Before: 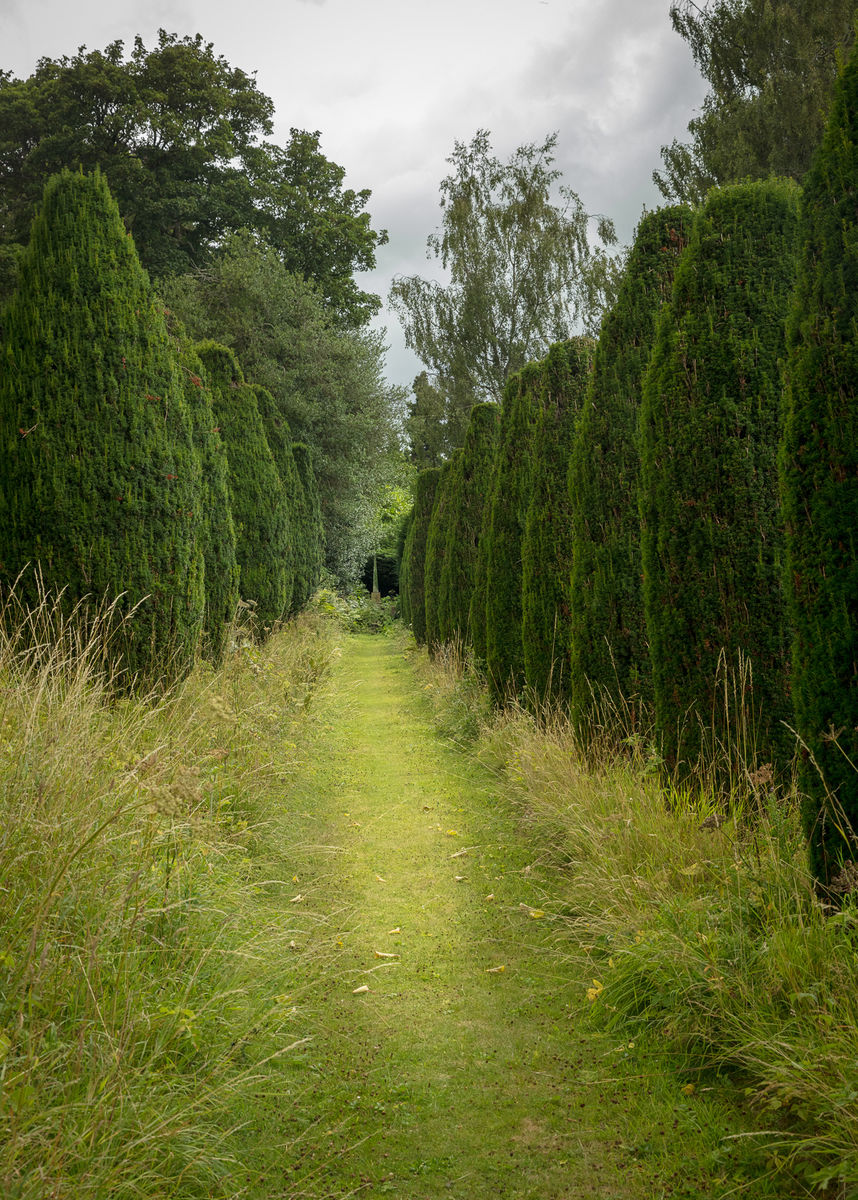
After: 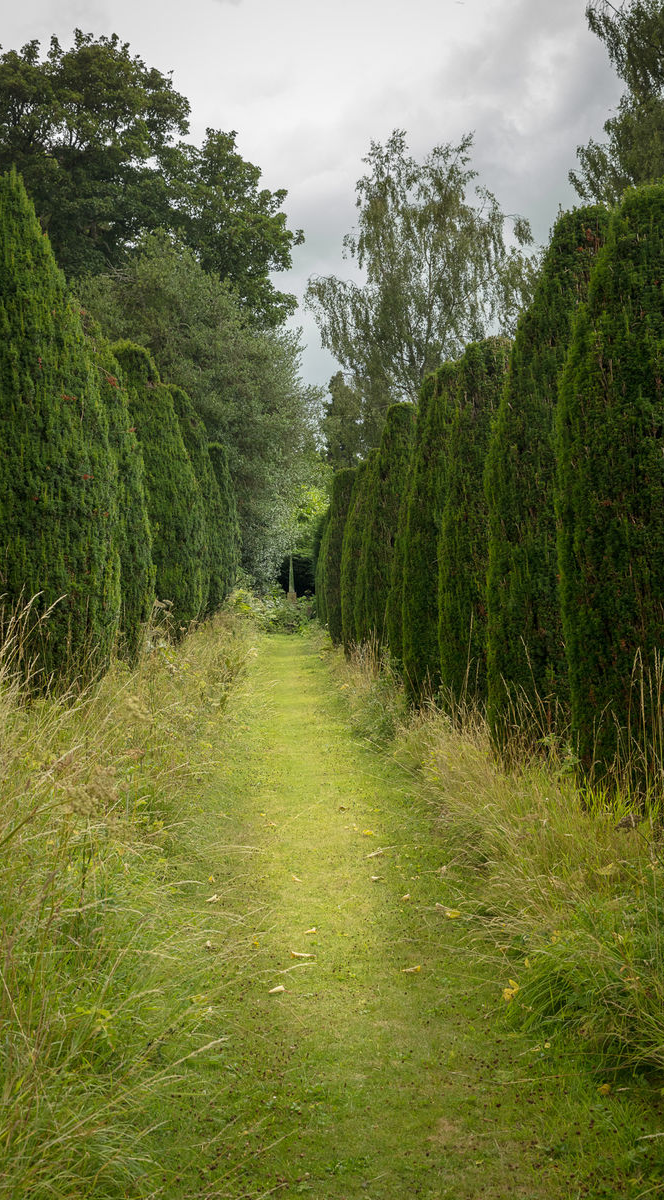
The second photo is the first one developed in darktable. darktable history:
crop: left 9.88%, right 12.664%
white balance: emerald 1
